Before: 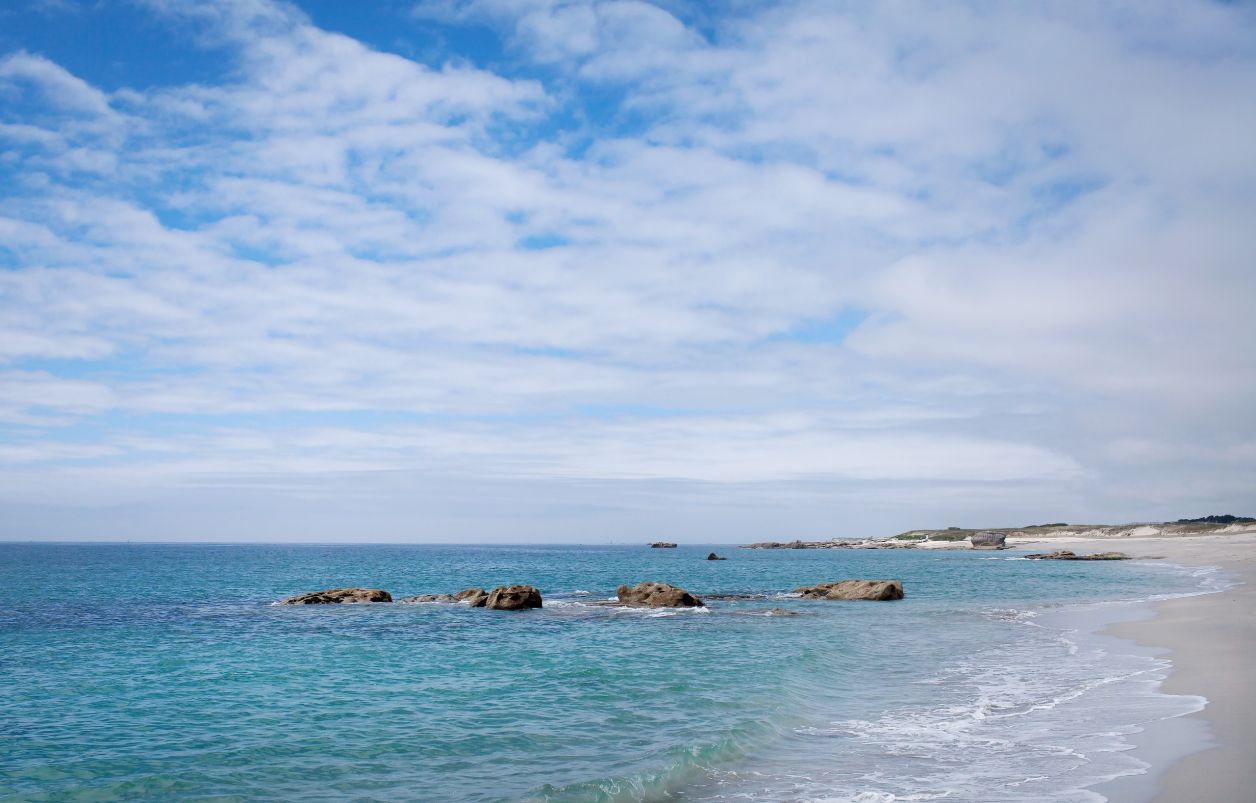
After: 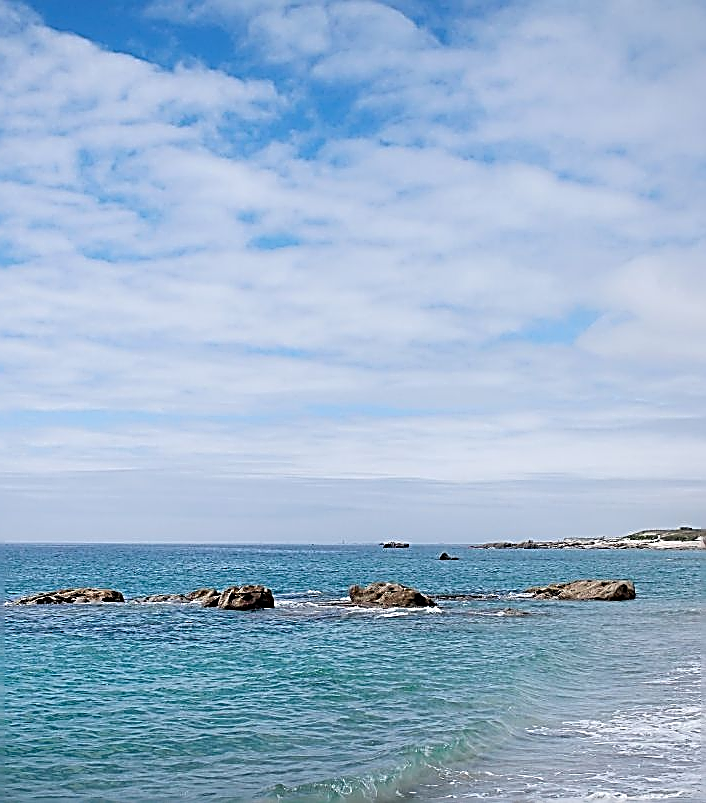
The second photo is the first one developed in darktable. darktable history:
sharpen: amount 1.986
crop: left 21.414%, right 22.364%
